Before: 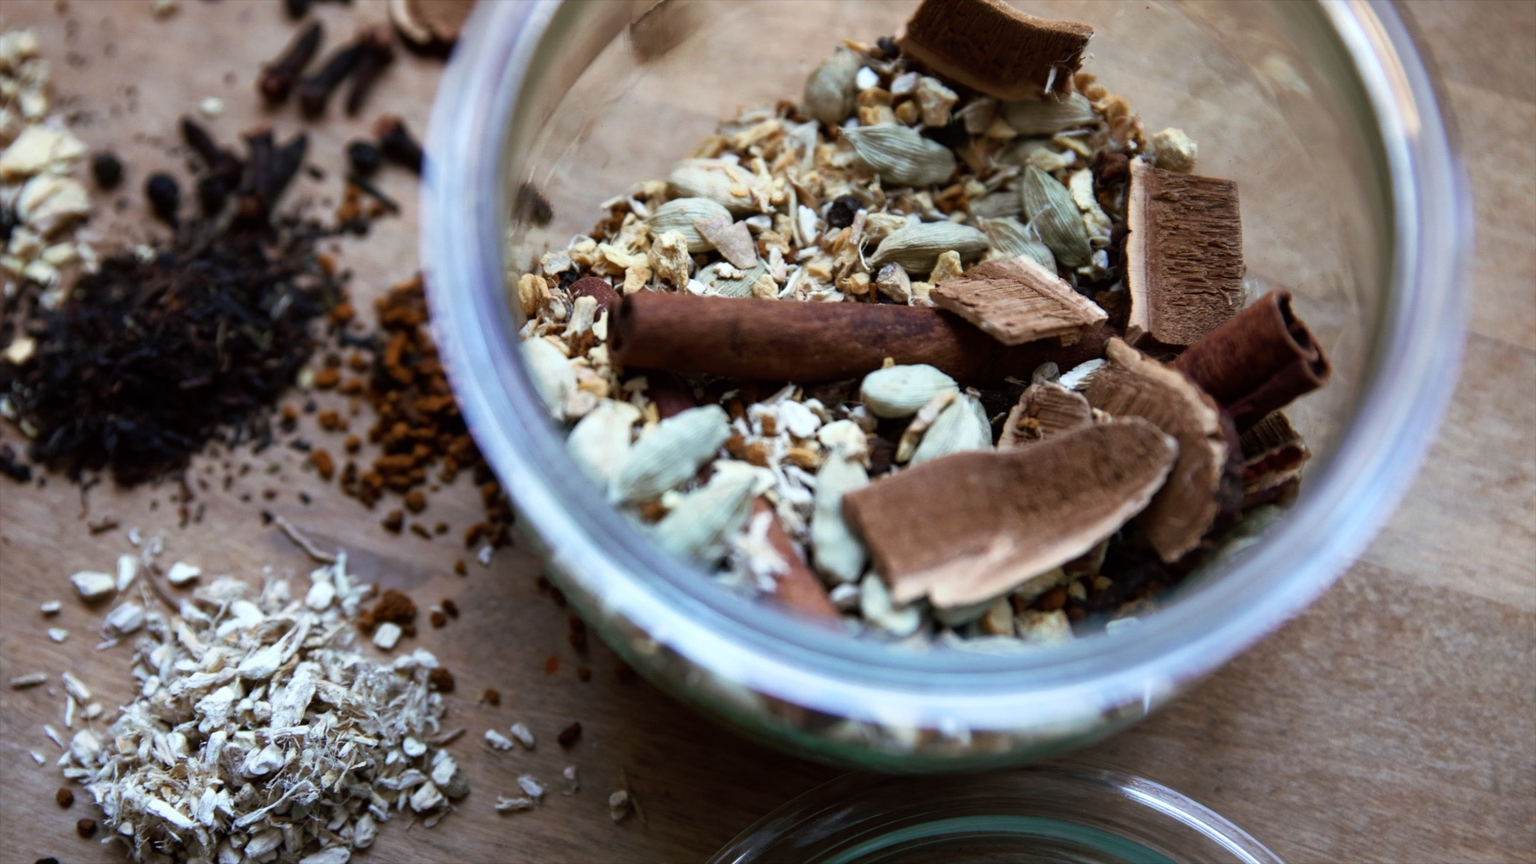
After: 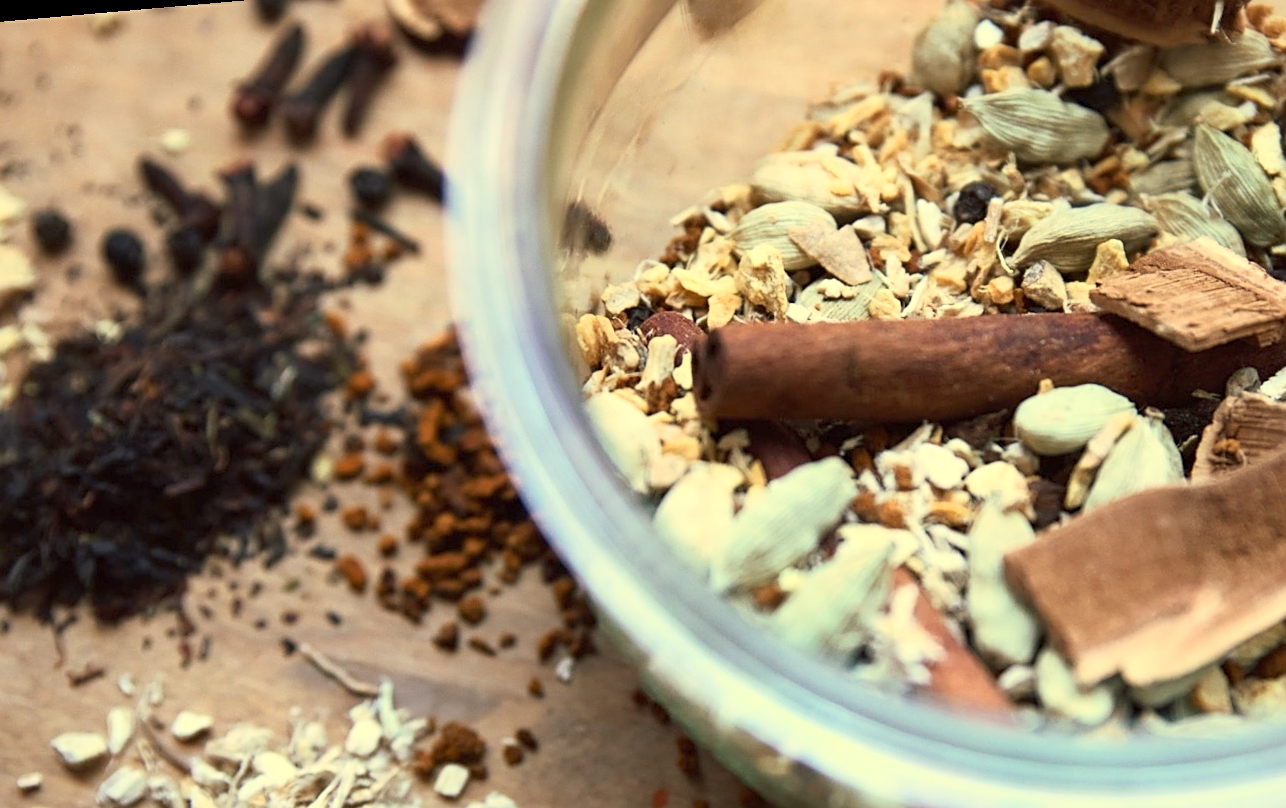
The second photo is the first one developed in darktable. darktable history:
crop: right 28.885%, bottom 16.626%
contrast brightness saturation: contrast 0.2, brightness 0.16, saturation 0.22
rotate and perspective: rotation -5°, crop left 0.05, crop right 0.952, crop top 0.11, crop bottom 0.89
white balance: red 1.08, blue 0.791
sharpen: on, module defaults
